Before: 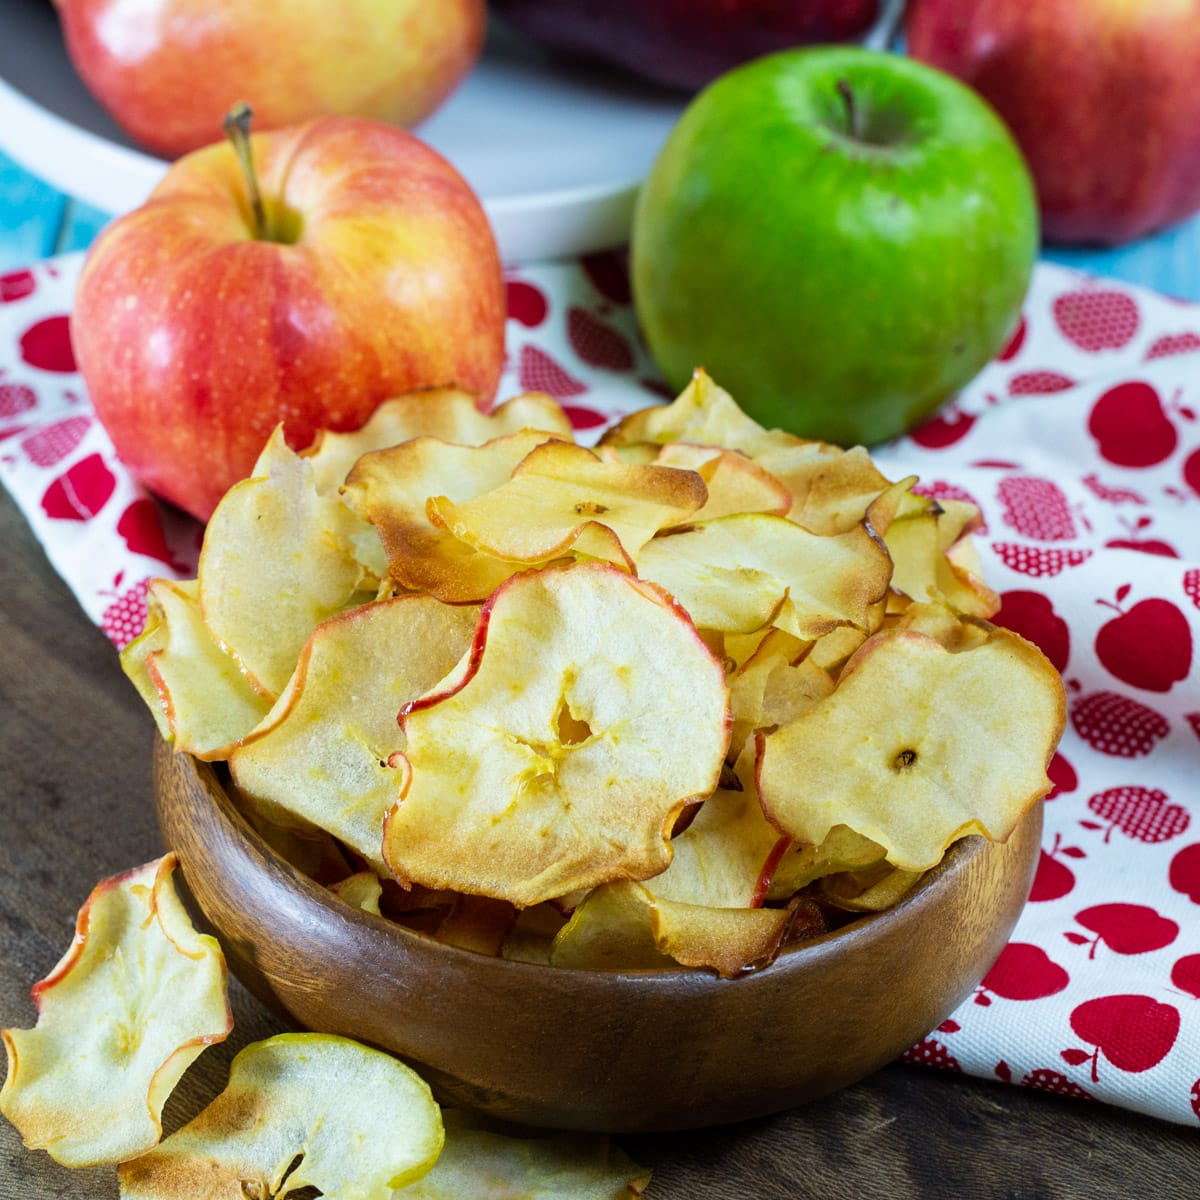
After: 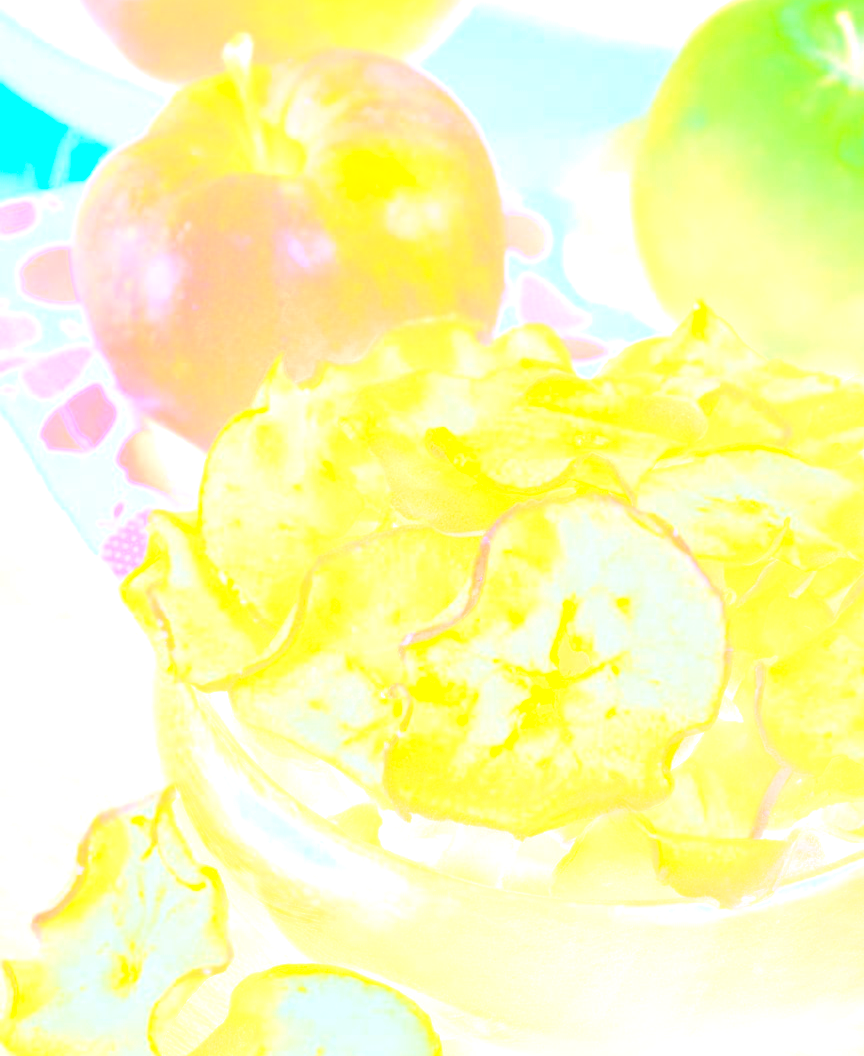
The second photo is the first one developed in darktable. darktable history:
color balance rgb: perceptual saturation grading › global saturation 20%, global vibrance 20%
crop: top 5.803%, right 27.864%, bottom 5.804%
levels: levels [0, 0.48, 0.961]
bloom: size 85%, threshold 5%, strength 85%
